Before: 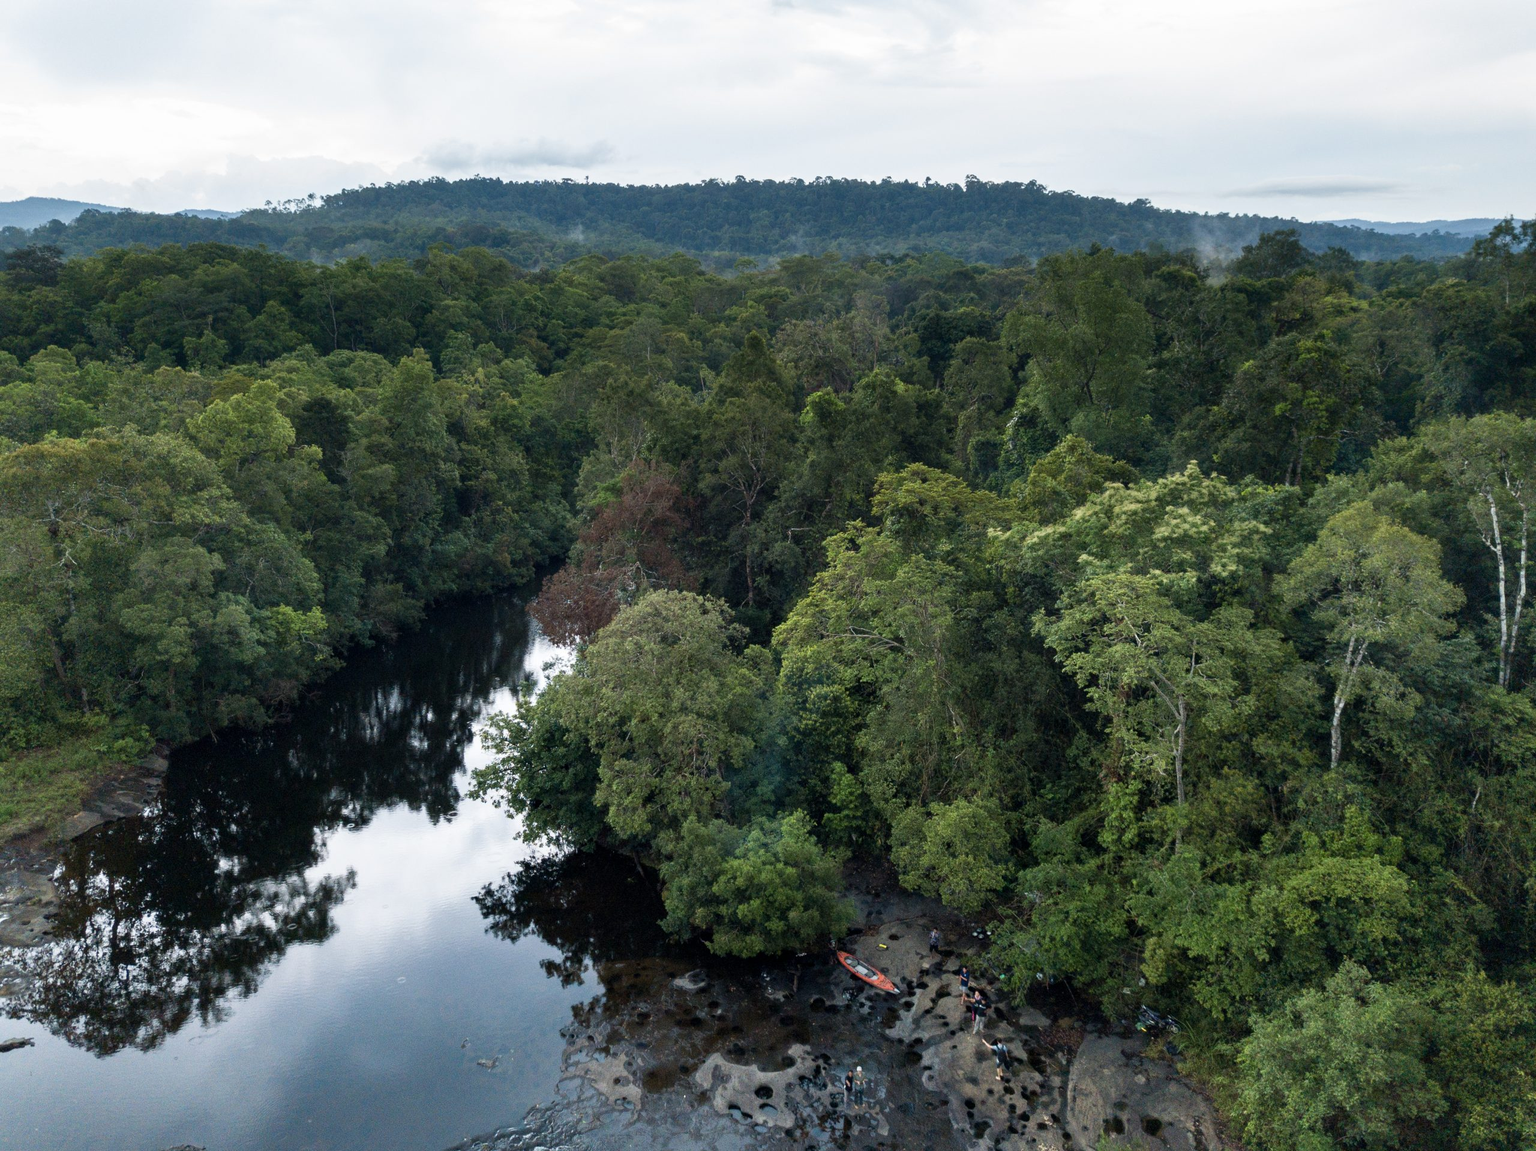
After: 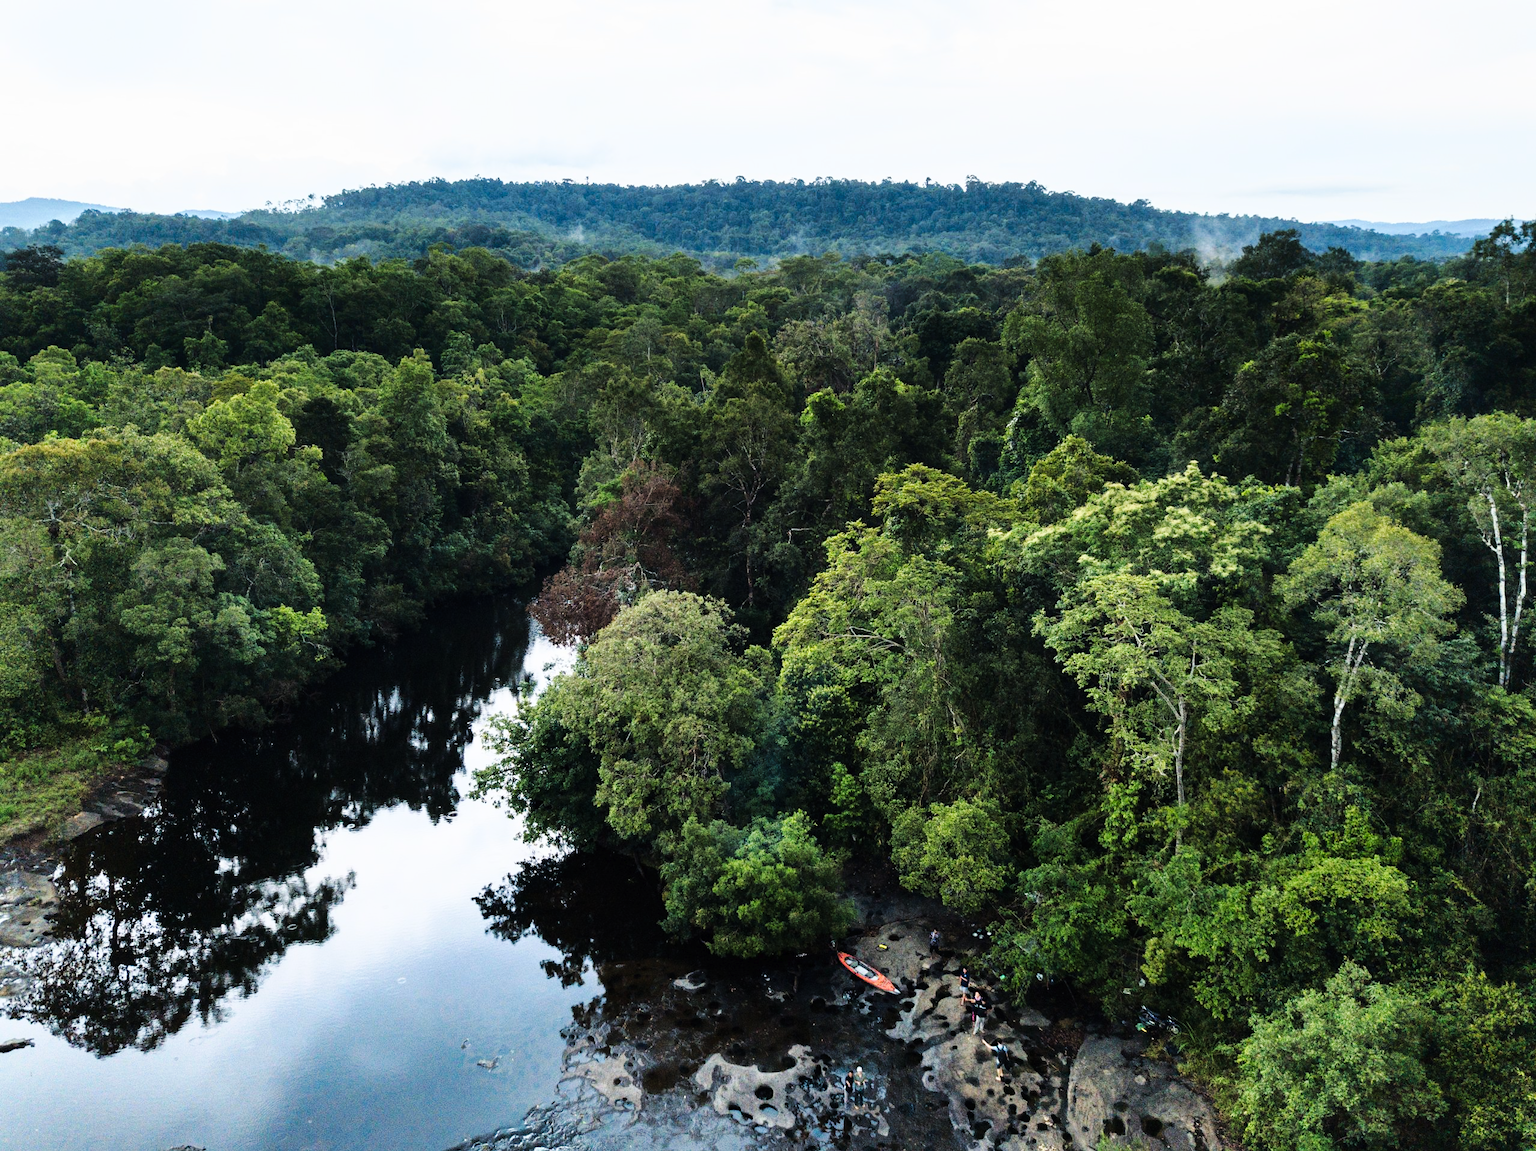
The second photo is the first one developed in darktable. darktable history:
exposure: exposure -0.139 EV, compensate exposure bias true, compensate highlight preservation false
tone curve: curves: ch0 [(0, 0) (0.003, 0.009) (0.011, 0.013) (0.025, 0.019) (0.044, 0.029) (0.069, 0.04) (0.1, 0.053) (0.136, 0.08) (0.177, 0.114) (0.224, 0.151) (0.277, 0.207) (0.335, 0.267) (0.399, 0.35) (0.468, 0.442) (0.543, 0.545) (0.623, 0.656) (0.709, 0.752) (0.801, 0.843) (0.898, 0.932) (1, 1)], preserve colors none
base curve: curves: ch0 [(0, 0) (0.028, 0.03) (0.121, 0.232) (0.46, 0.748) (0.859, 0.968) (1, 1)]
